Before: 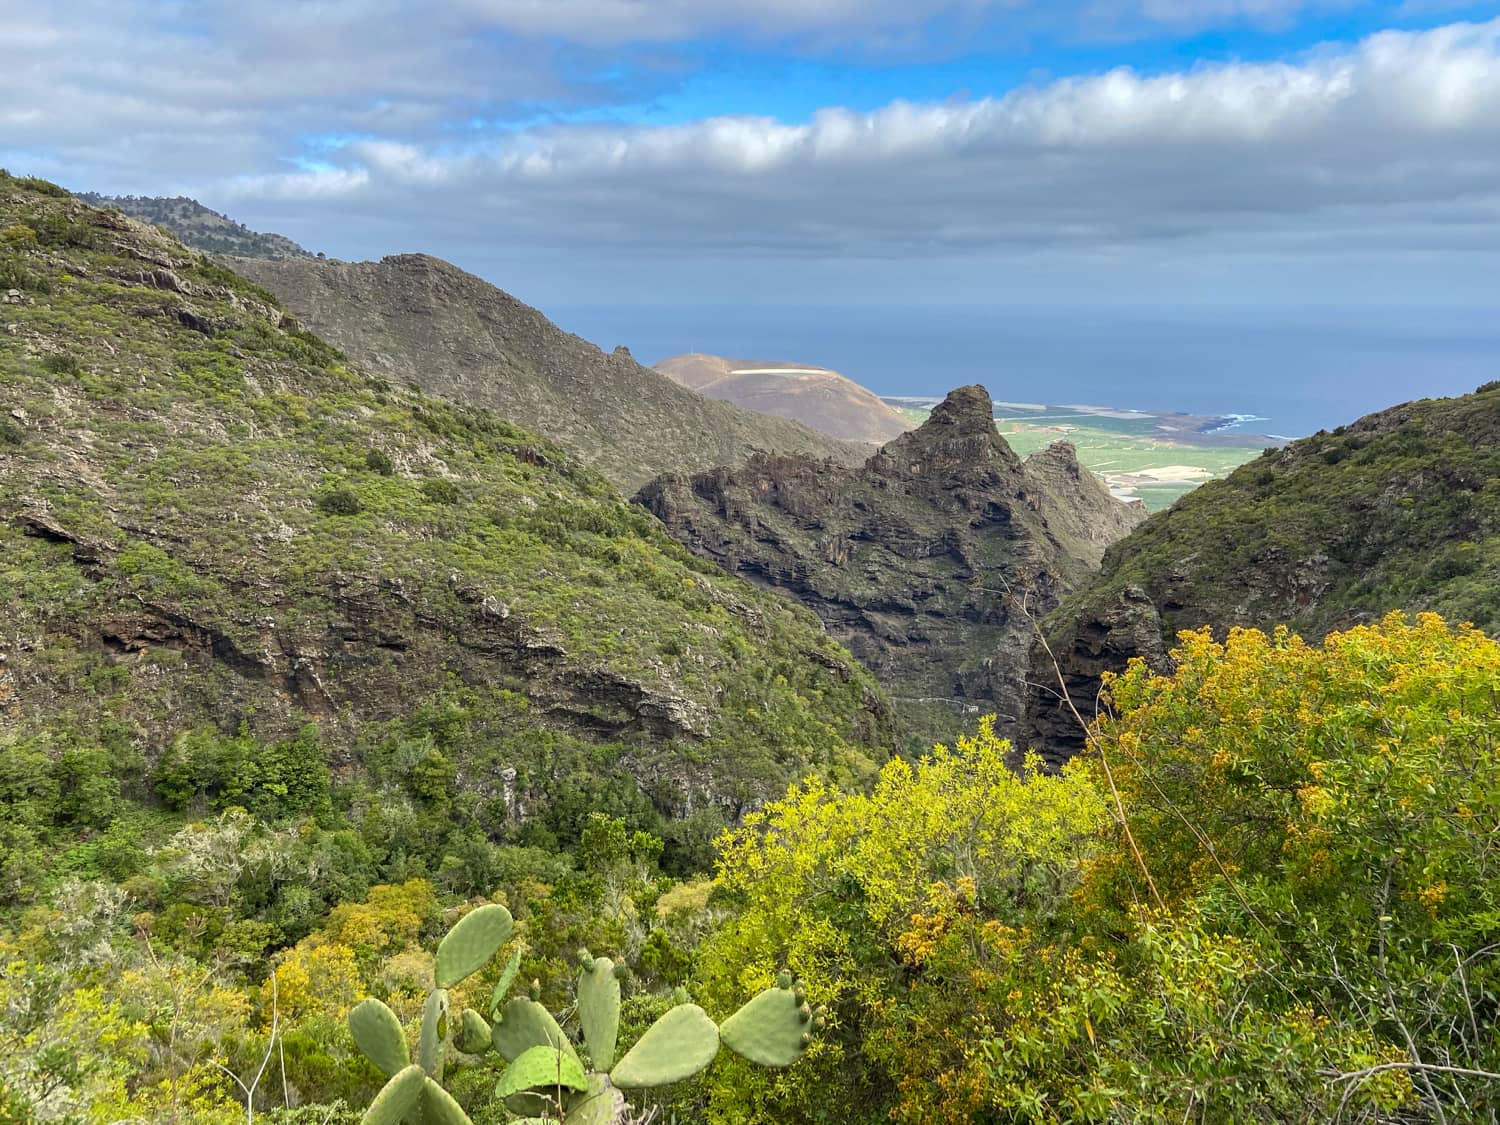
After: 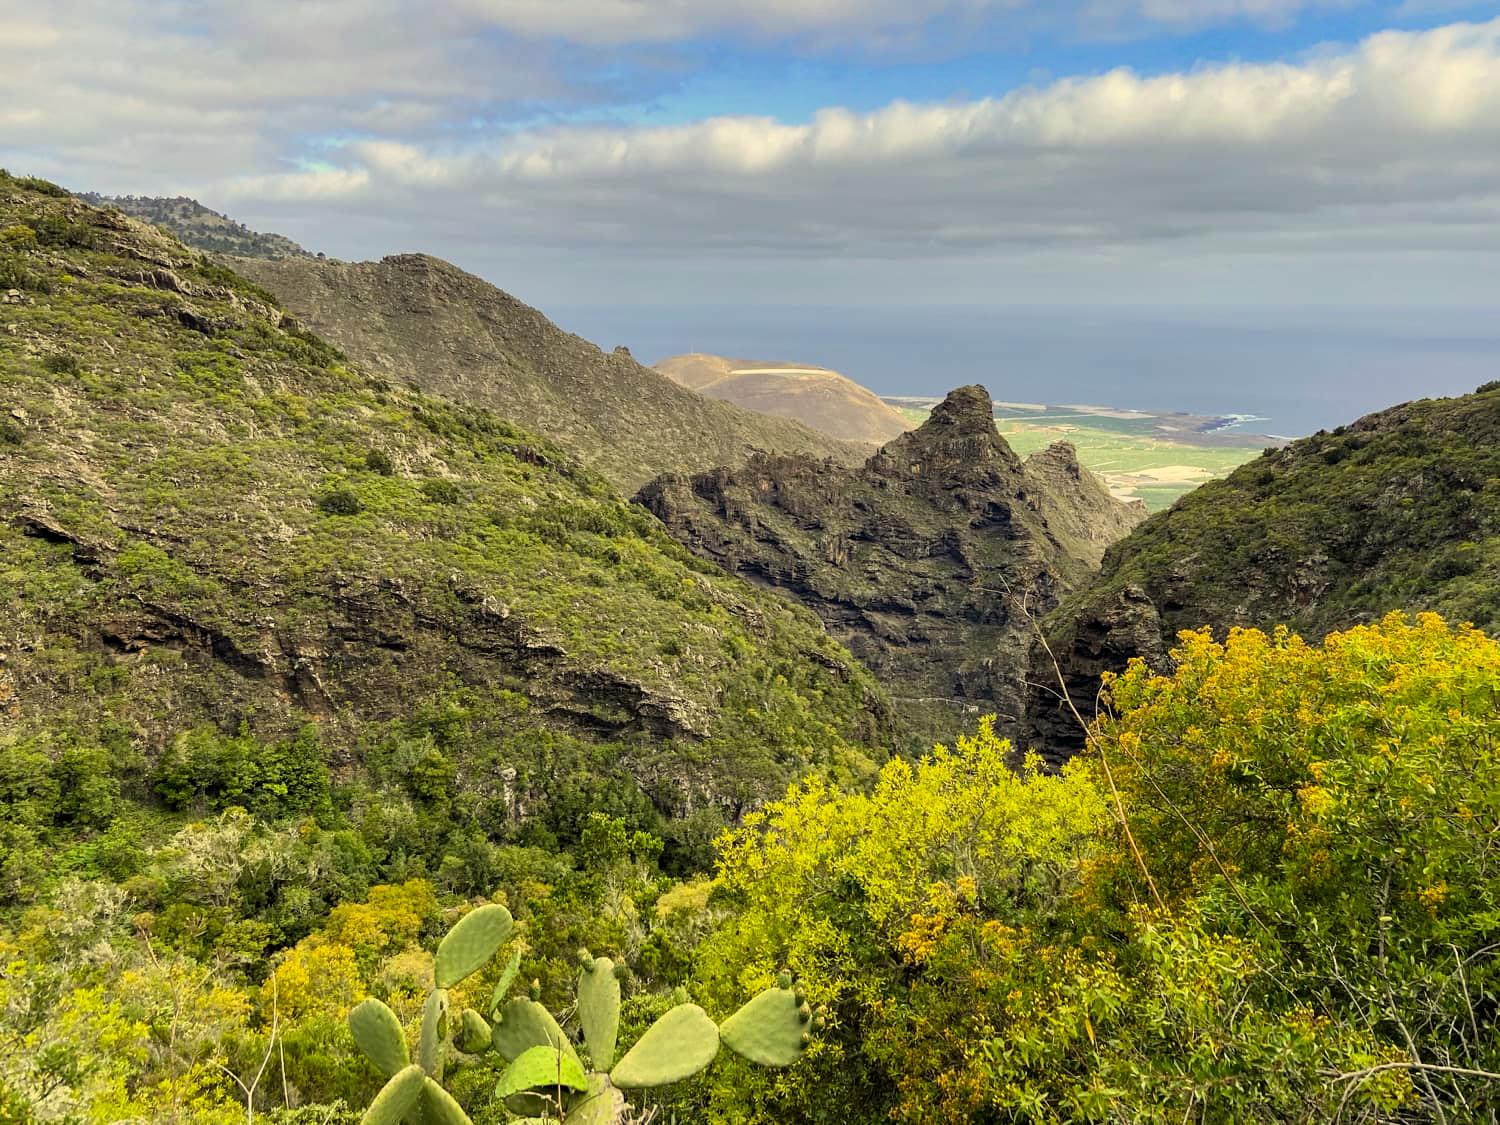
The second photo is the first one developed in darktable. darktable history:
color correction: highlights a* 2.32, highlights b* 22.53
exposure: compensate highlight preservation false
filmic rgb: middle gray luminance 21.8%, black relative exposure -14.1 EV, white relative exposure 2.96 EV, target black luminance 0%, hardness 8.88, latitude 60.27%, contrast 1.204, highlights saturation mix 6.21%, shadows ↔ highlights balance 41.74%
